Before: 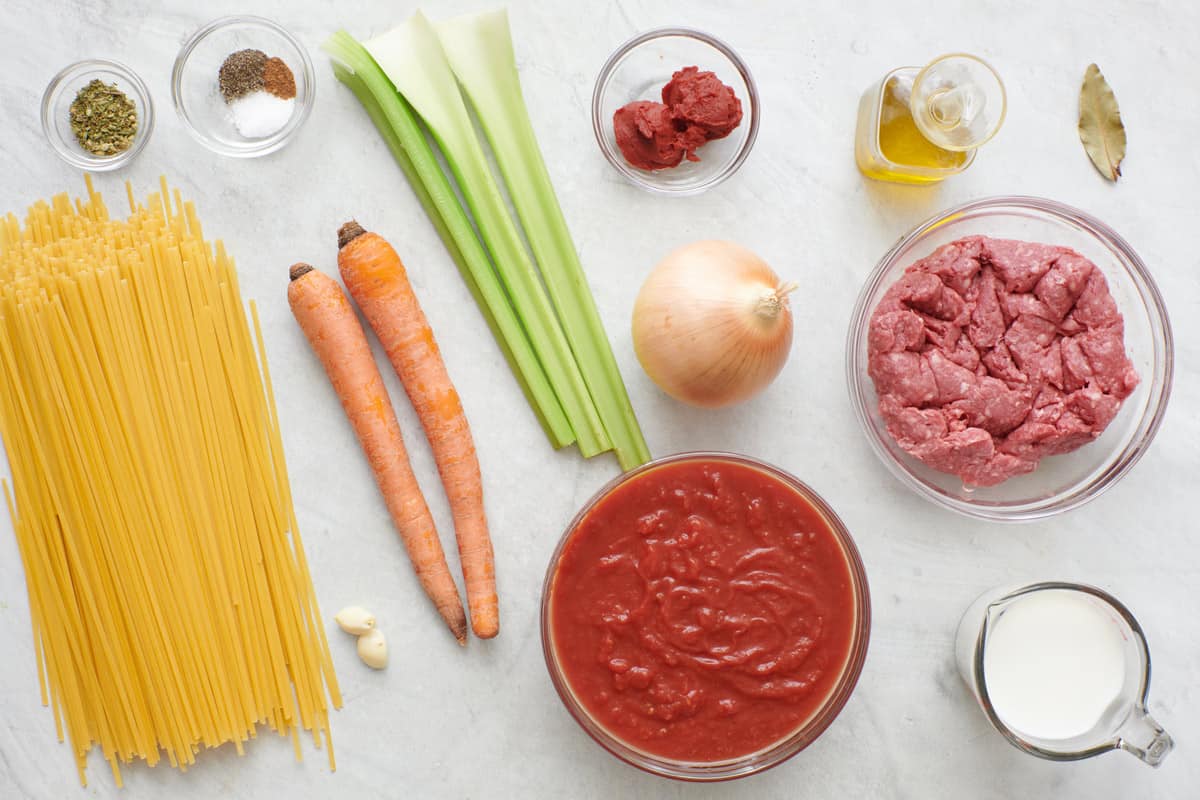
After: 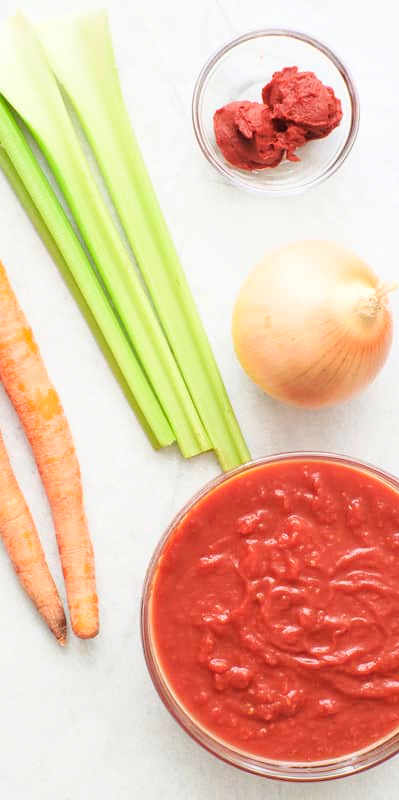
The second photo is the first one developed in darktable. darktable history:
shadows and highlights: shadows 25, highlights -25
base curve: curves: ch0 [(0, 0) (0.028, 0.03) (0.121, 0.232) (0.46, 0.748) (0.859, 0.968) (1, 1)]
crop: left 33.36%, right 33.36%
